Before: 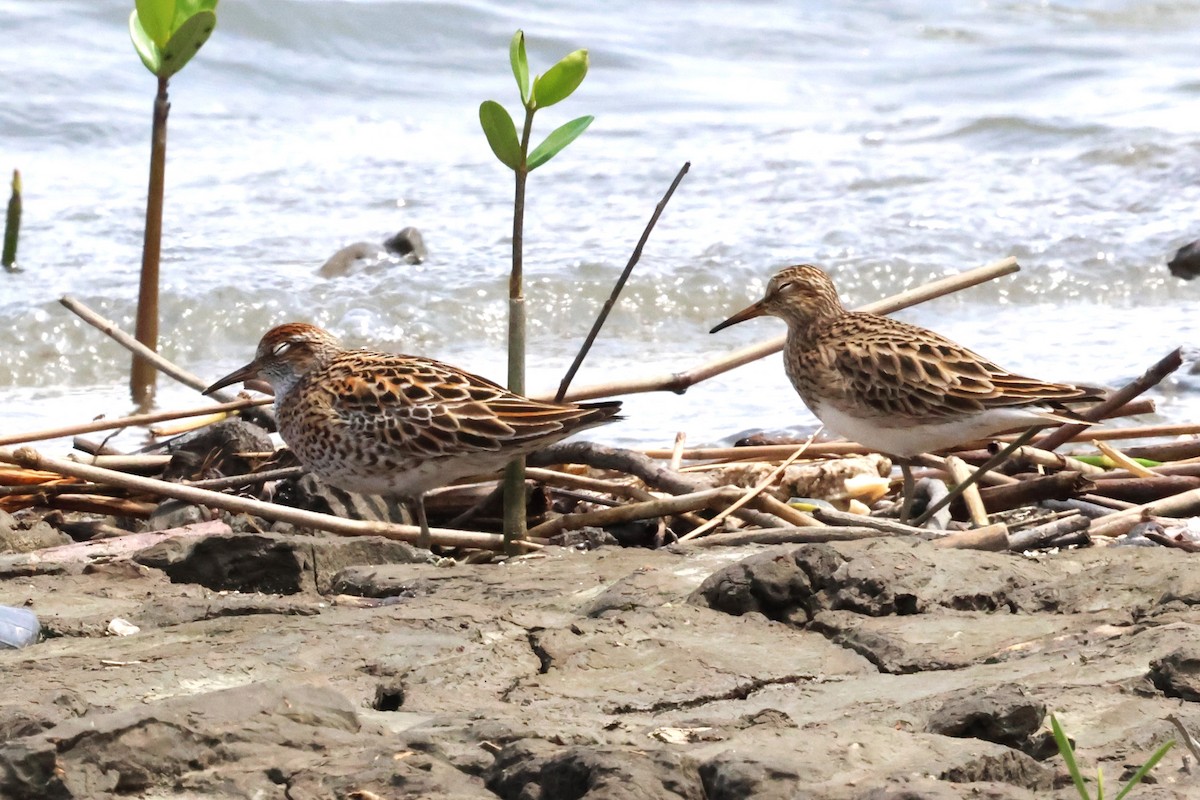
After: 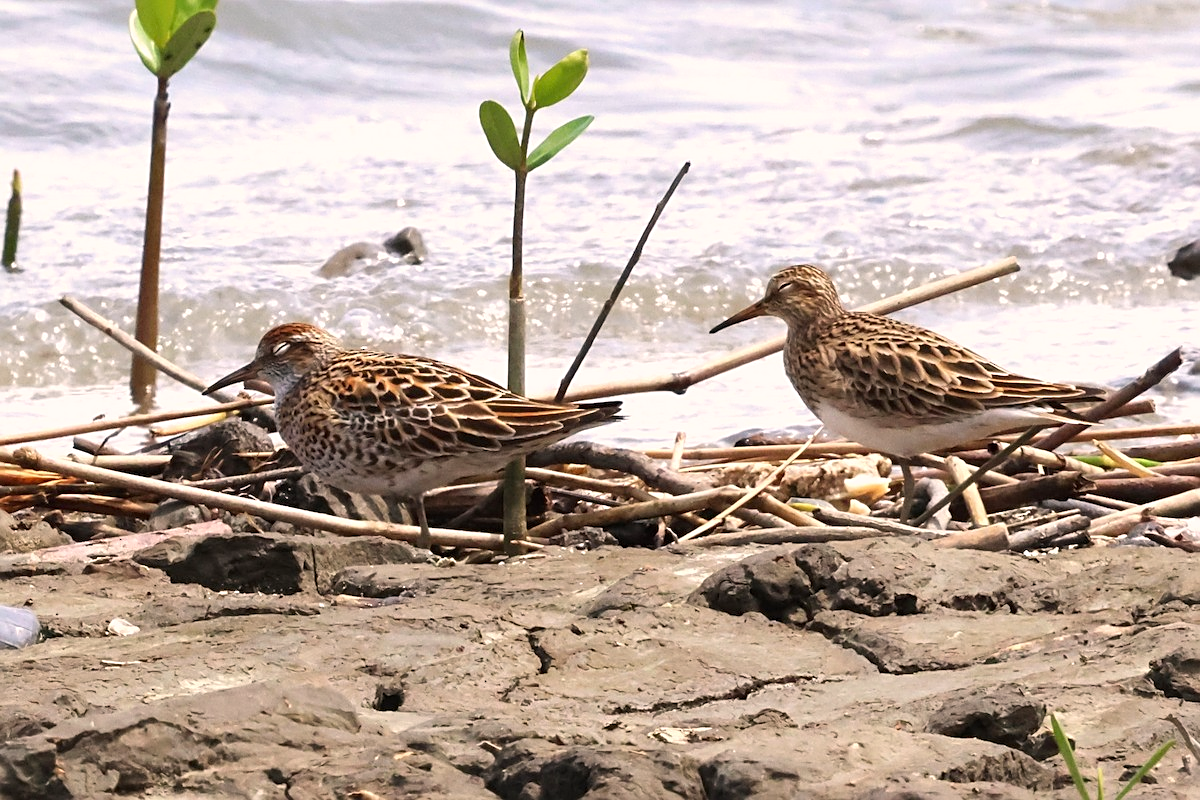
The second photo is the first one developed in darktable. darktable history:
color correction: highlights a* 5.74, highlights b* 4.81
sharpen: on, module defaults
